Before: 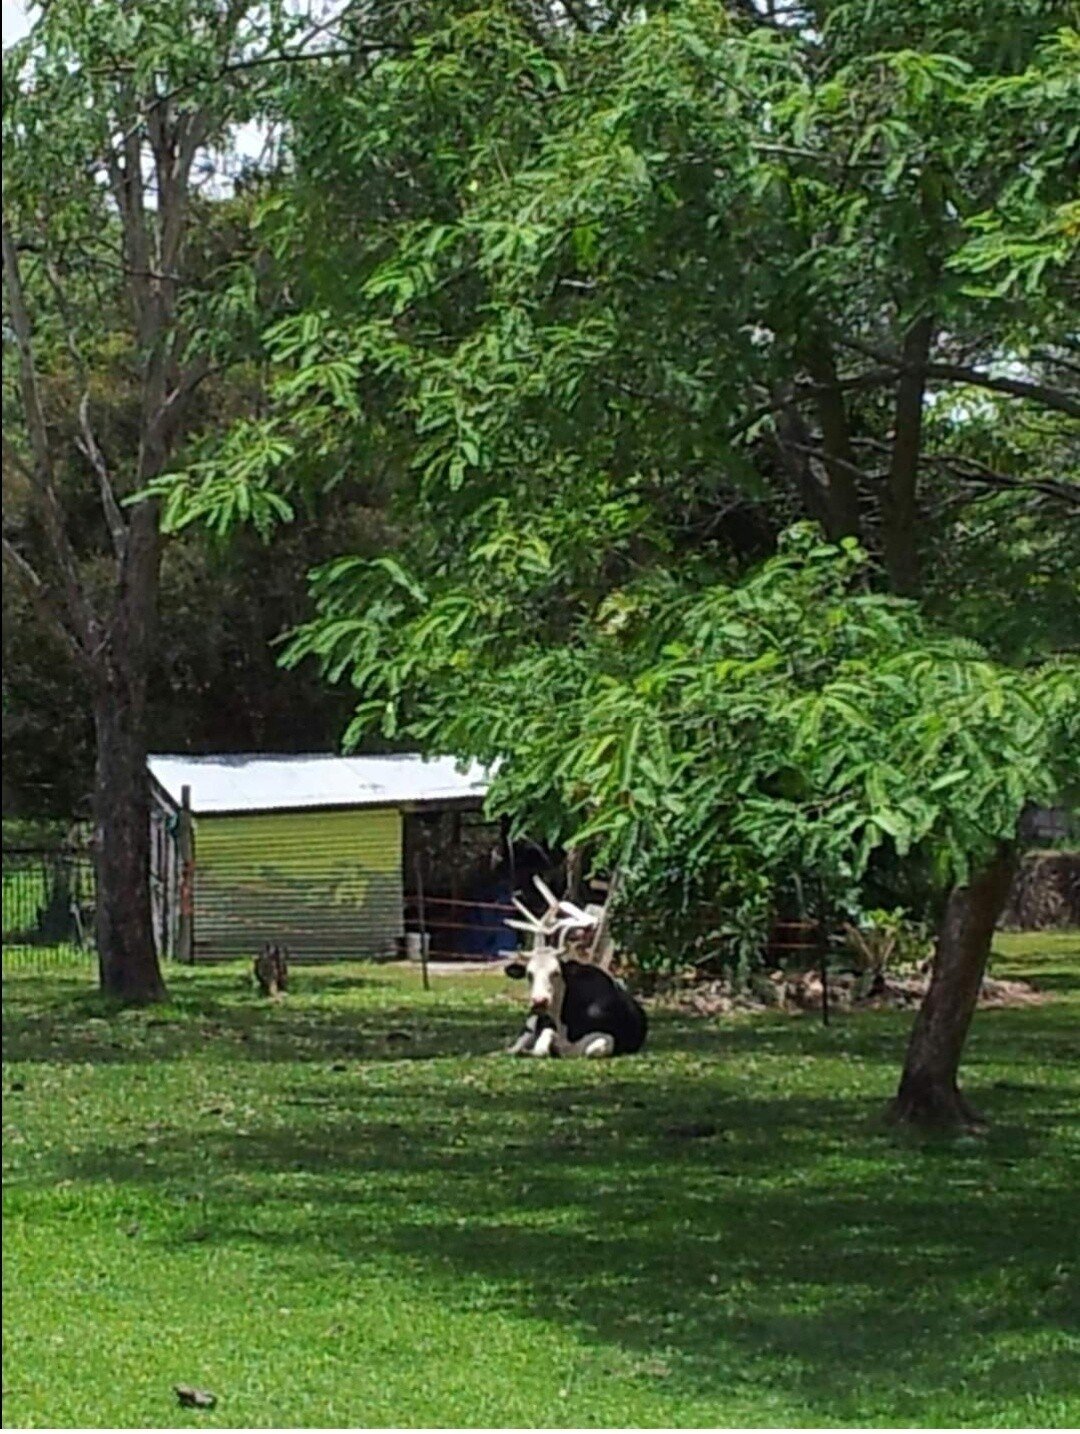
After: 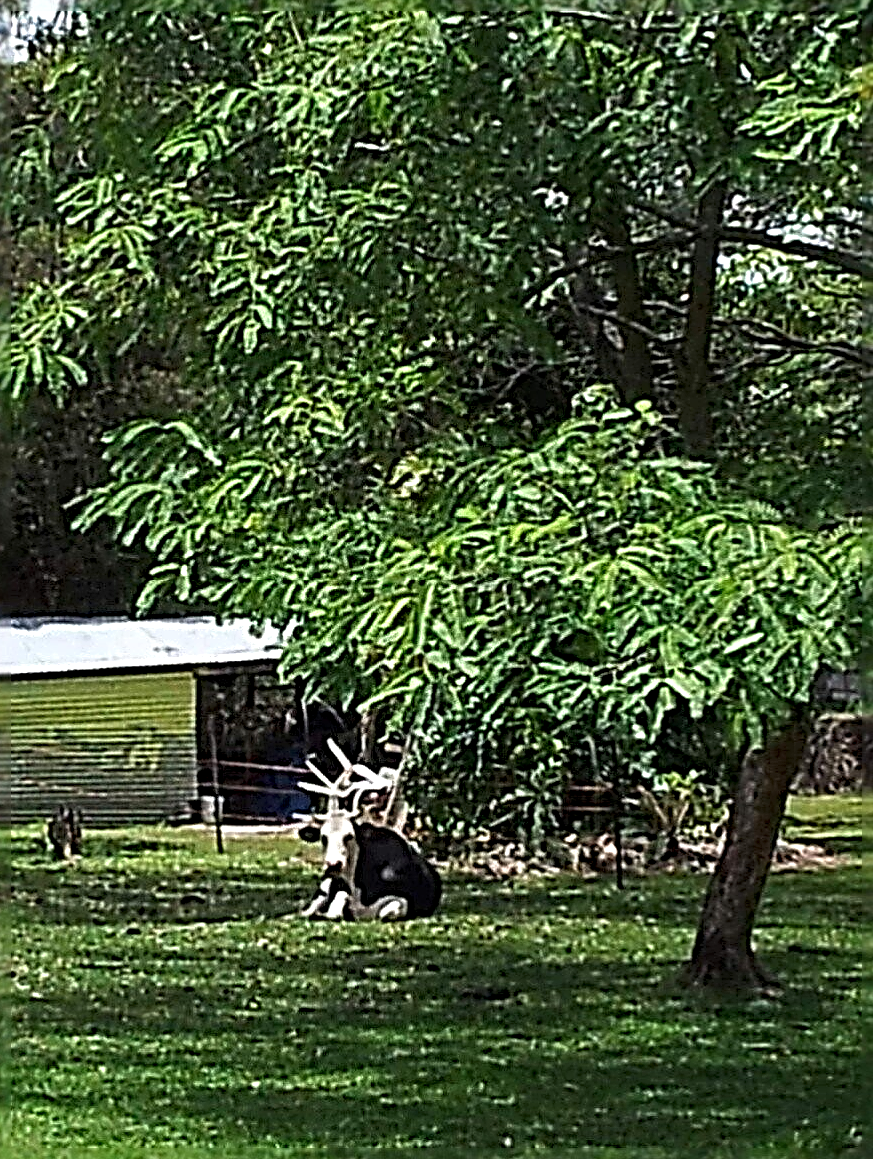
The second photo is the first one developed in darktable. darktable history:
crop: left 19.159%, top 9.58%, bottom 9.58%
local contrast: highlights 100%, shadows 100%, detail 120%, midtone range 0.2
sharpen: radius 4.001, amount 2
